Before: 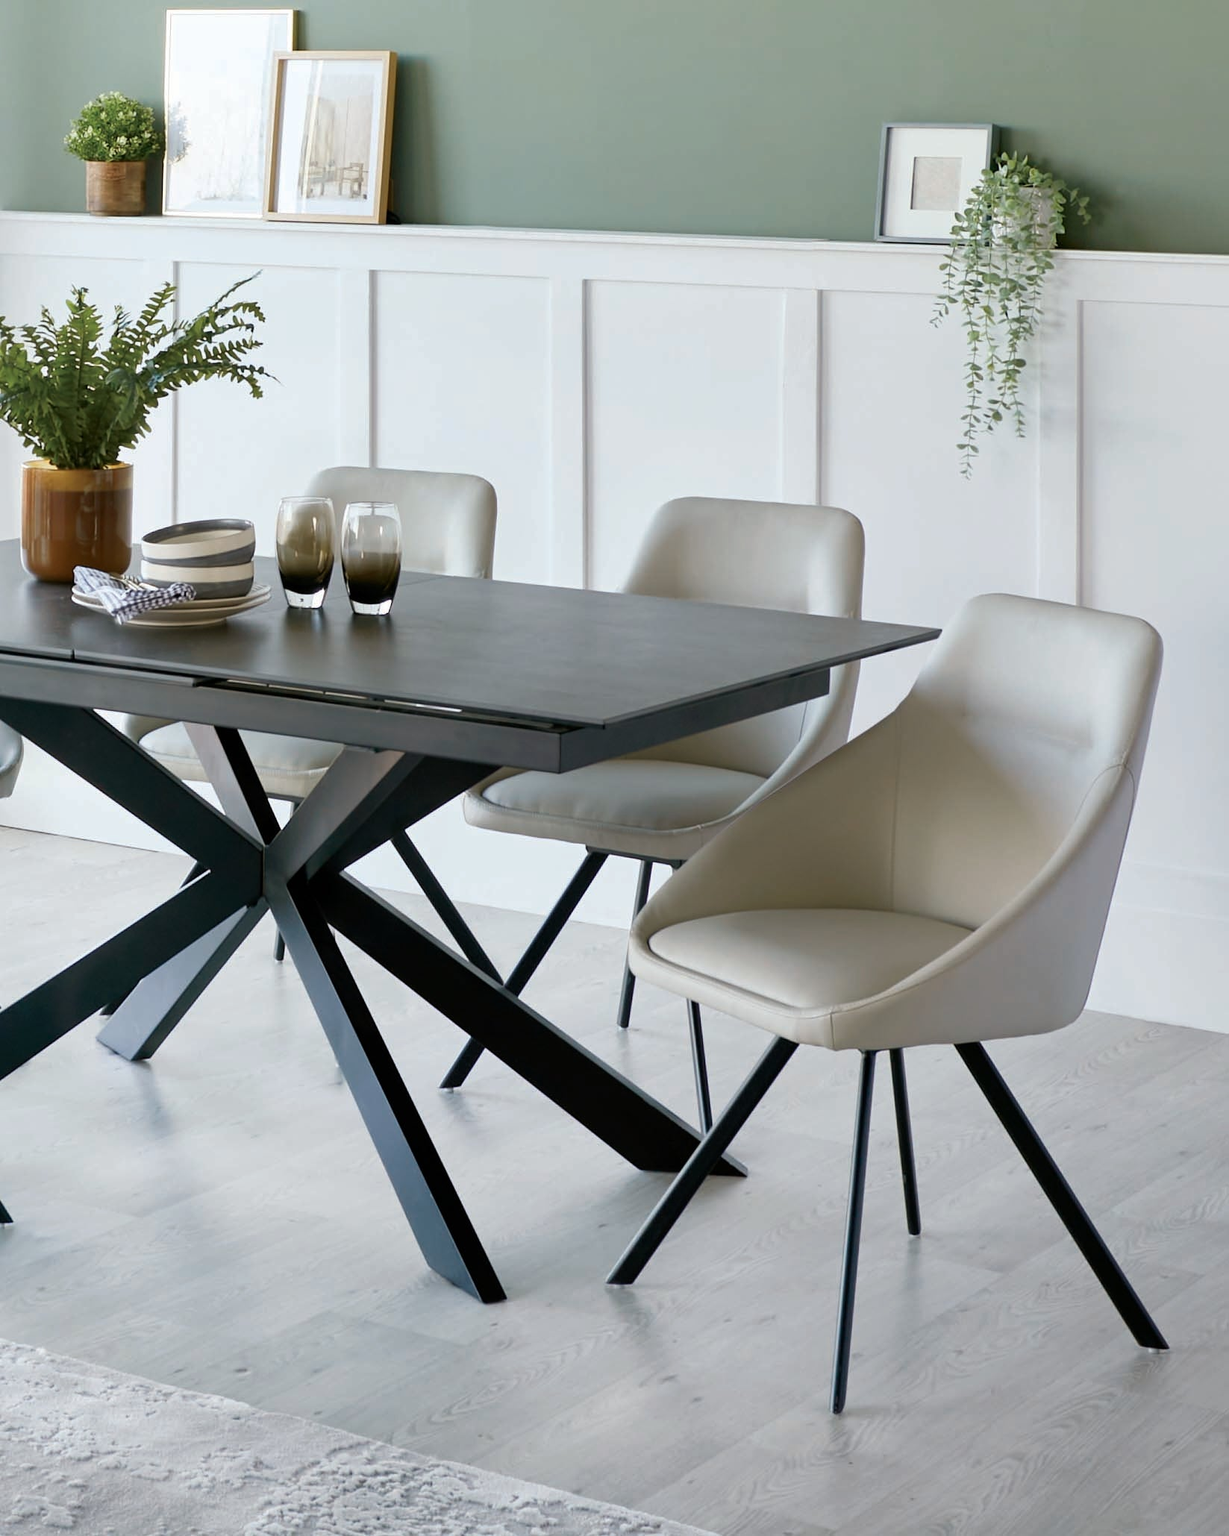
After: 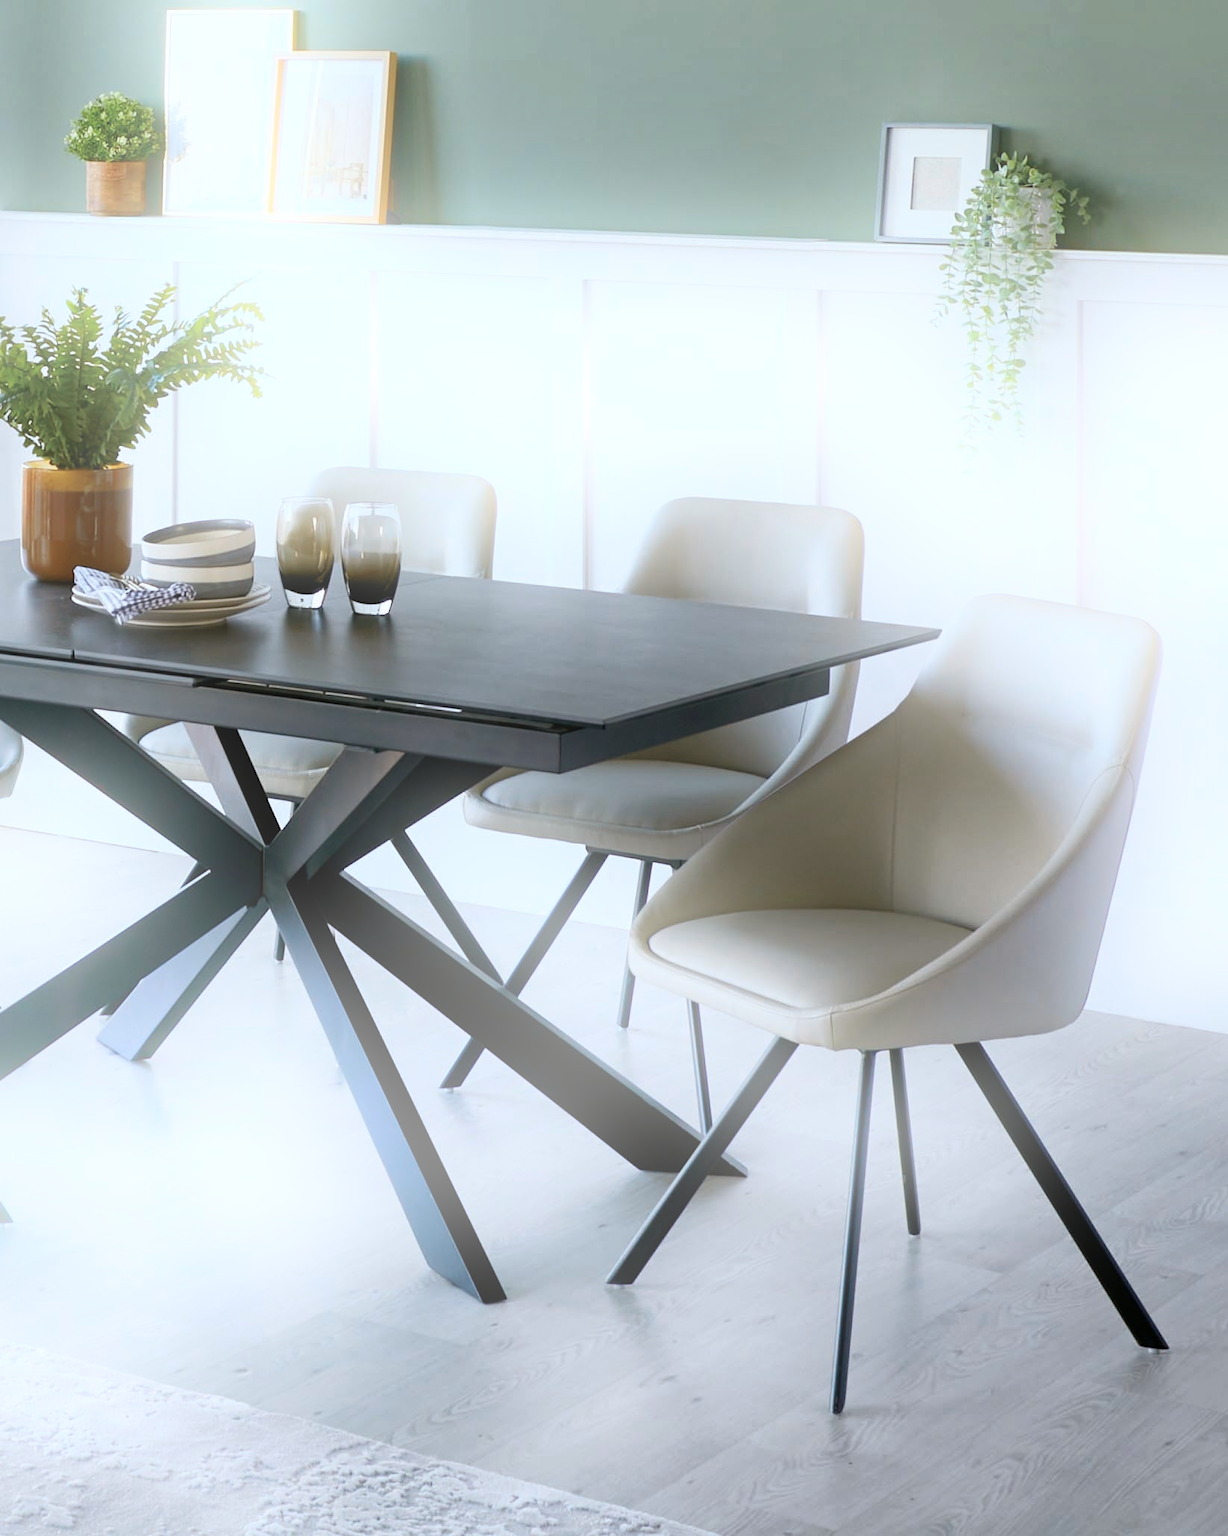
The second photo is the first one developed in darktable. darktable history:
white balance: red 0.974, blue 1.044
bloom: on, module defaults
tone curve: curves: ch0 [(0, 0) (0.265, 0.253) (0.732, 0.751) (1, 1)], color space Lab, linked channels, preserve colors none
